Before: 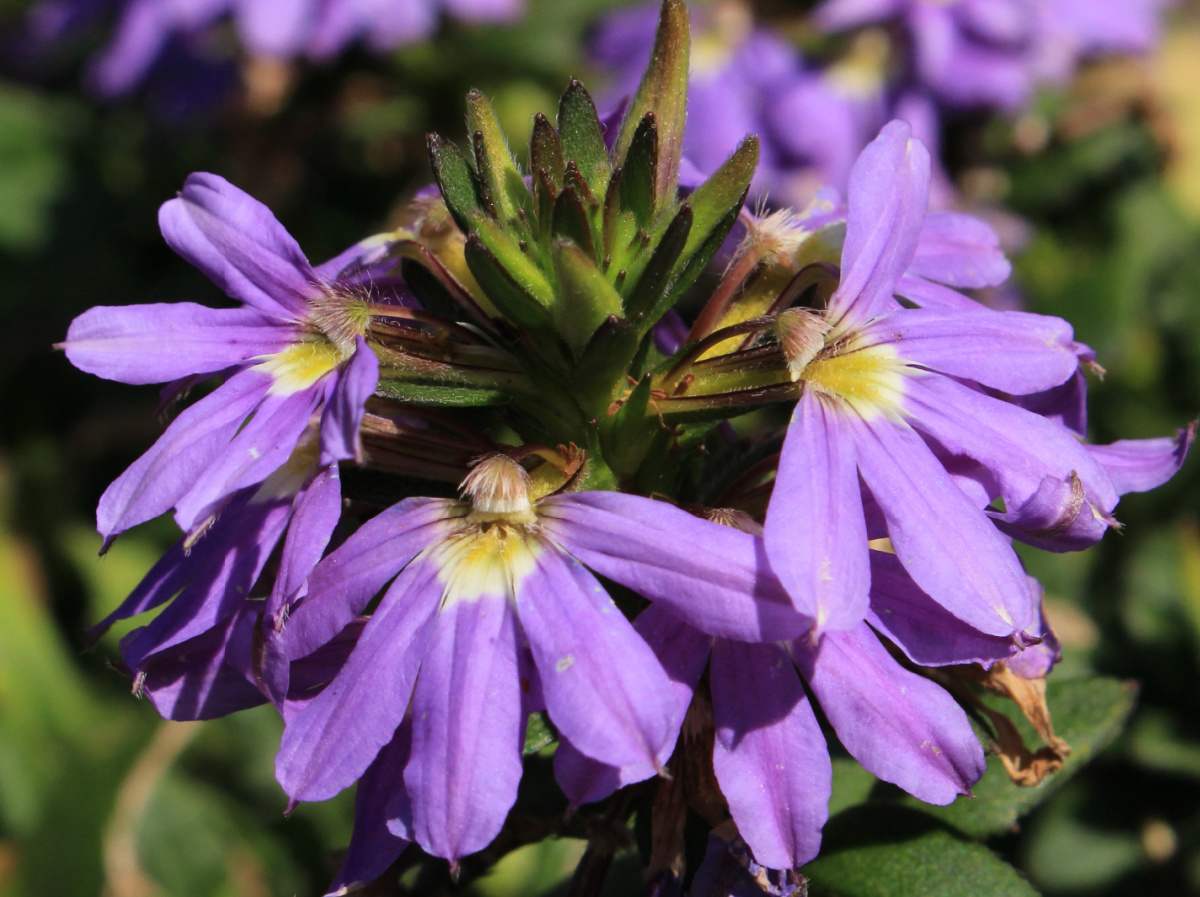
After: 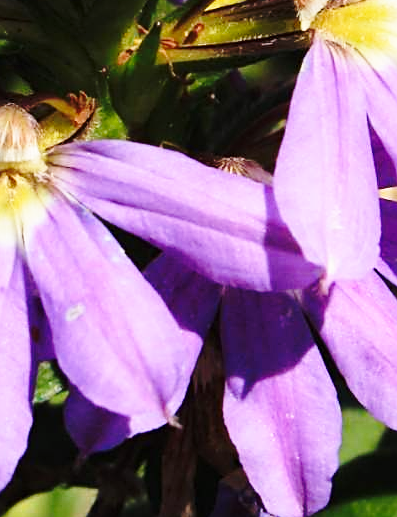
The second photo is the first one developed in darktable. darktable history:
crop: left 40.878%, top 39.176%, right 25.993%, bottom 3.081%
base curve: curves: ch0 [(0, 0) (0.036, 0.037) (0.121, 0.228) (0.46, 0.76) (0.859, 0.983) (1, 1)], preserve colors none
sharpen: on, module defaults
